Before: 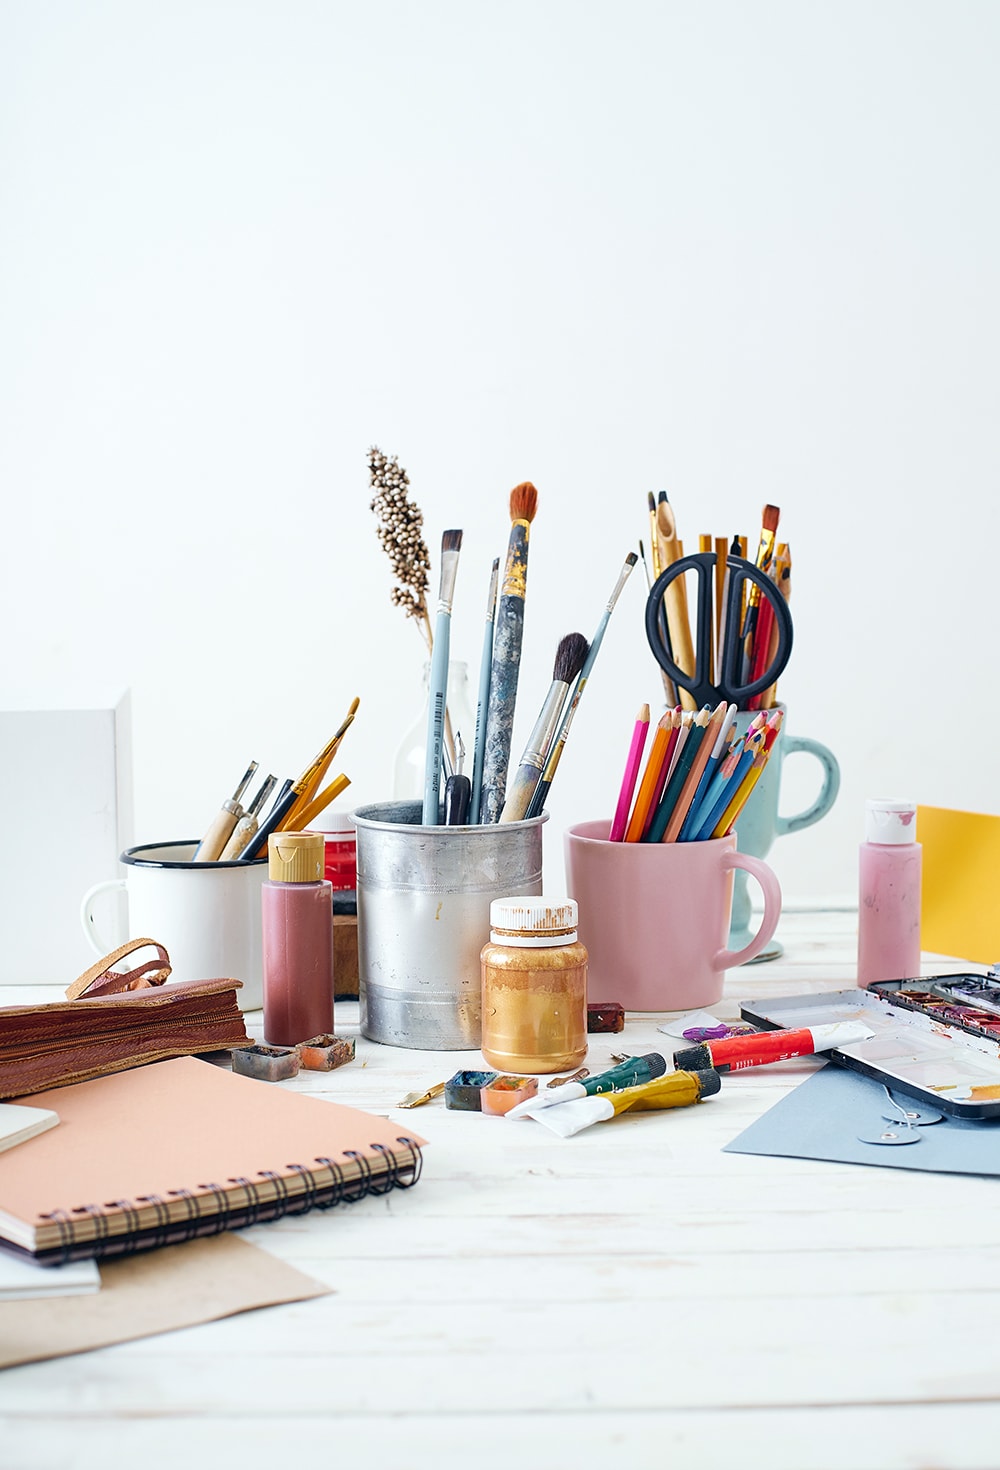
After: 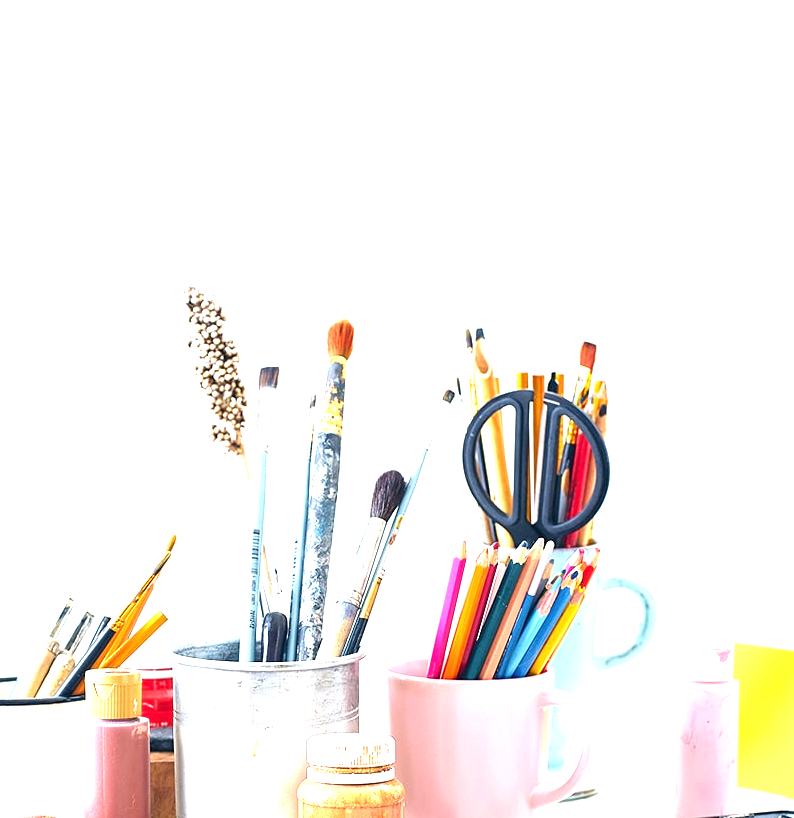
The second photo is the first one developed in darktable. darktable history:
crop: left 18.38%, top 11.092%, right 2.134%, bottom 33.217%
exposure: black level correction 0, exposure 1.5 EV, compensate exposure bias true, compensate highlight preservation false
